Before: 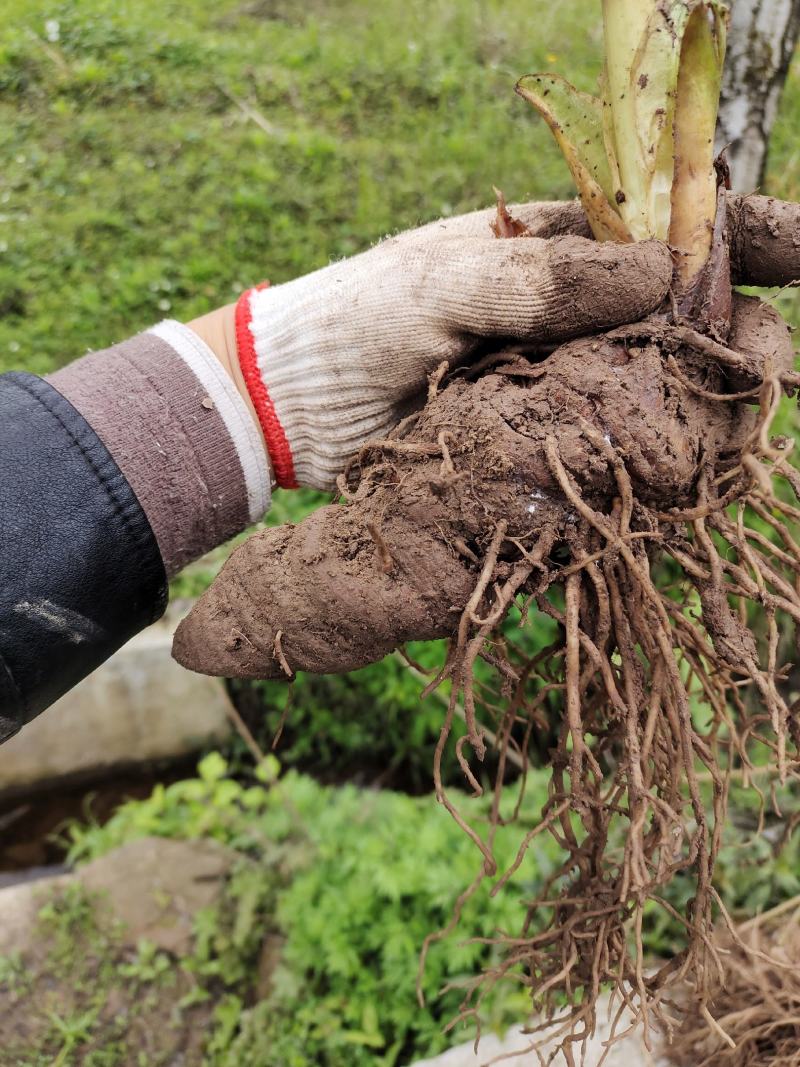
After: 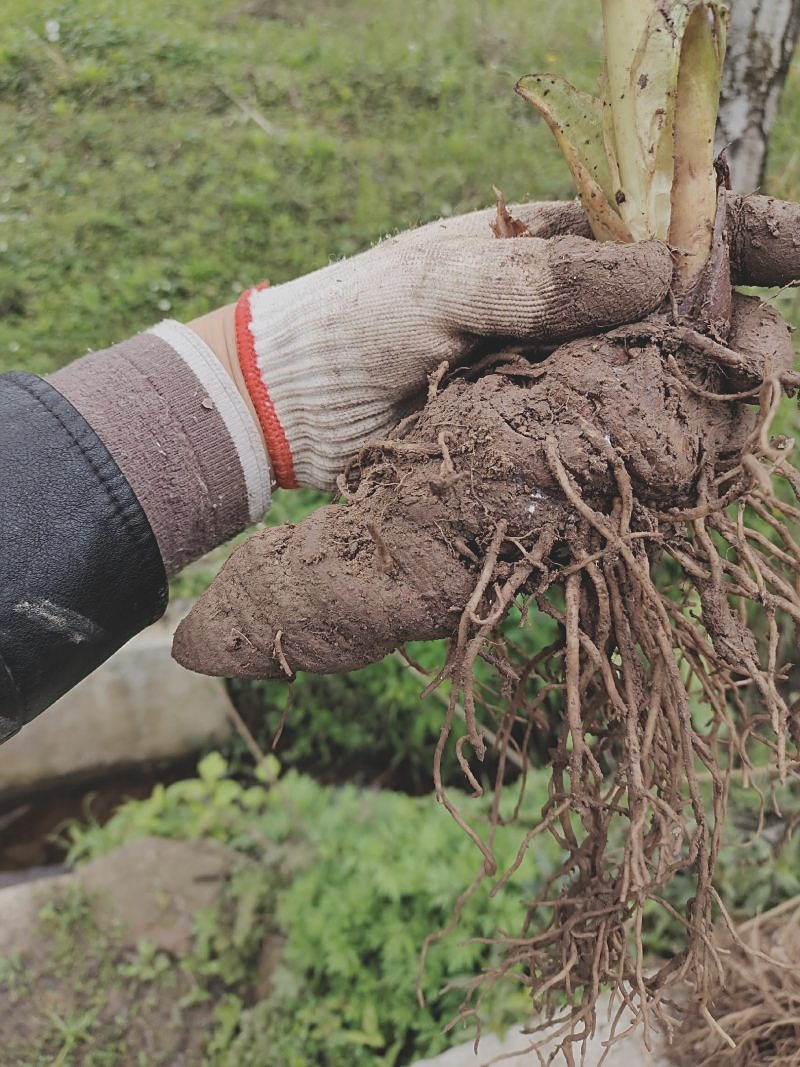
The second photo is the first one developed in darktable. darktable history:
sharpen: on, module defaults
contrast brightness saturation: contrast -0.268, saturation -0.431
